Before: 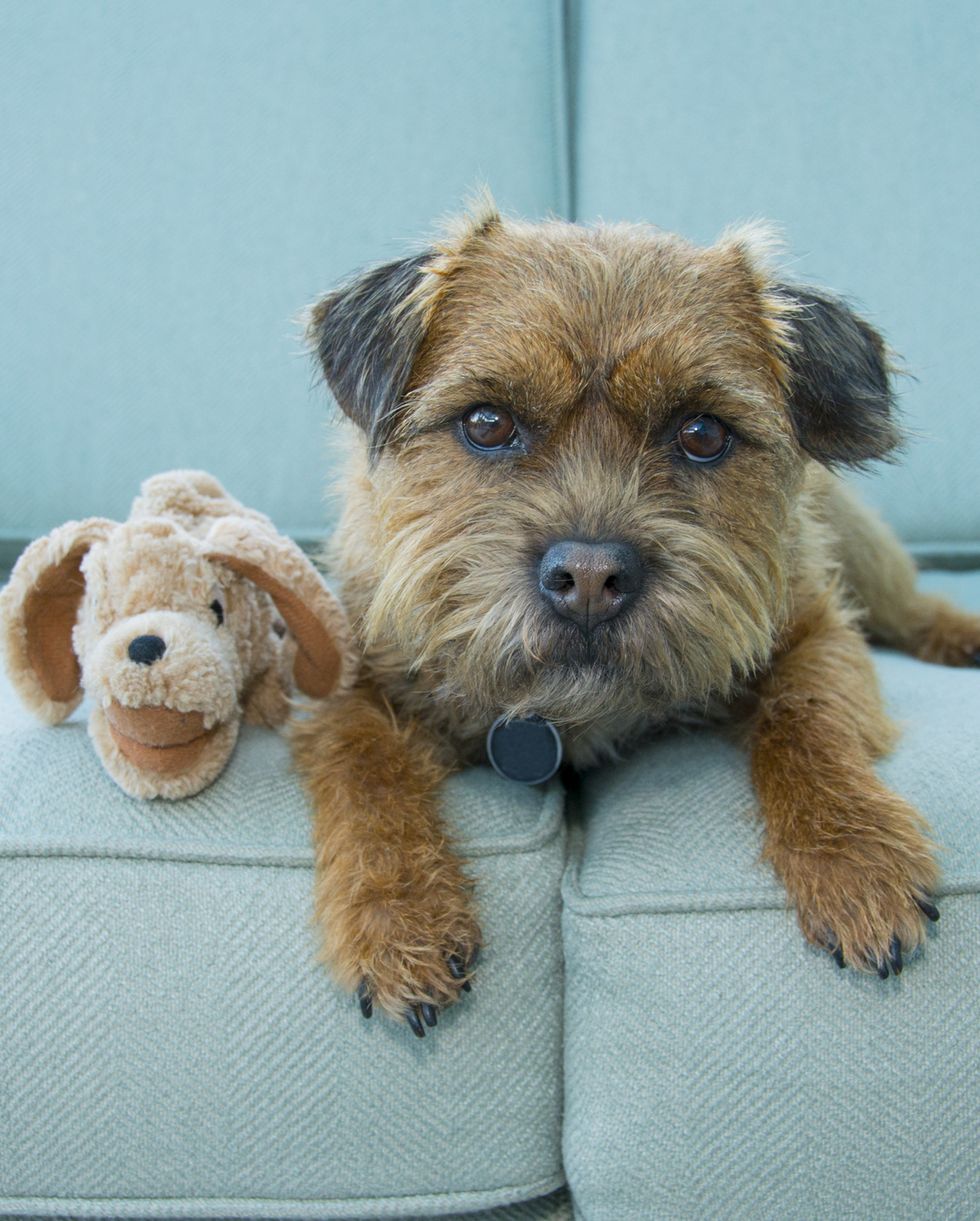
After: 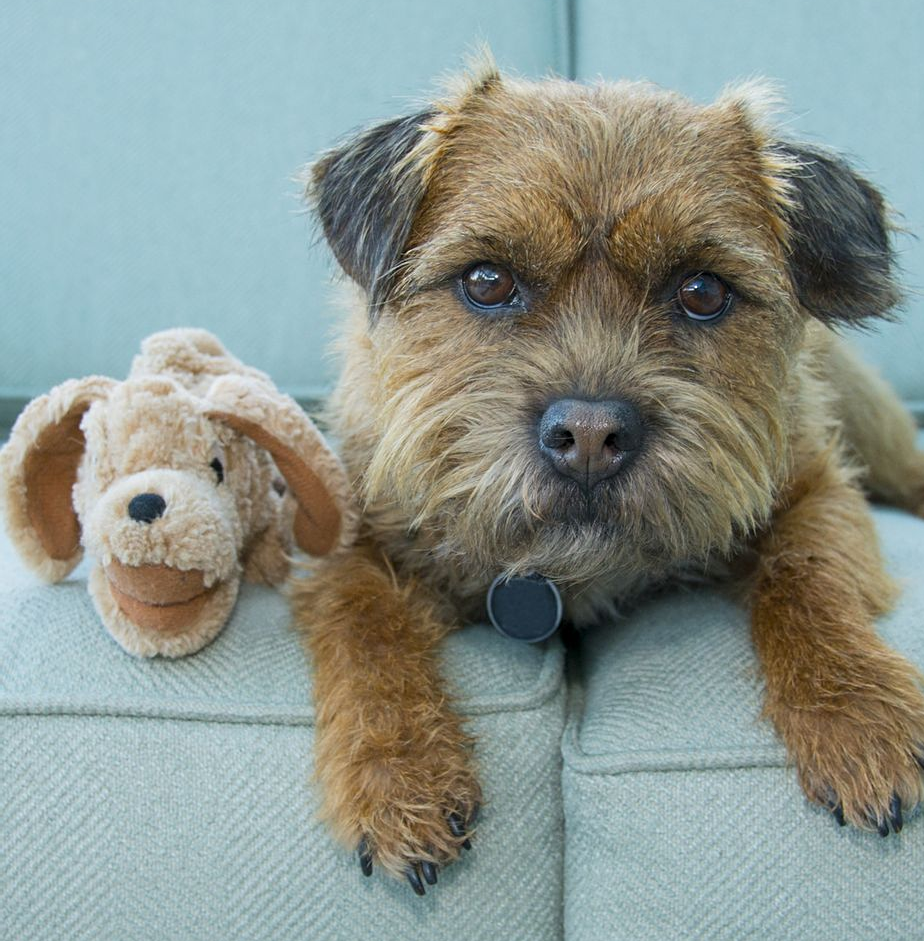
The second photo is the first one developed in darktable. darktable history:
crop and rotate: angle 0.03°, top 11.643%, right 5.651%, bottom 11.189%
sharpen: amount 0.2
